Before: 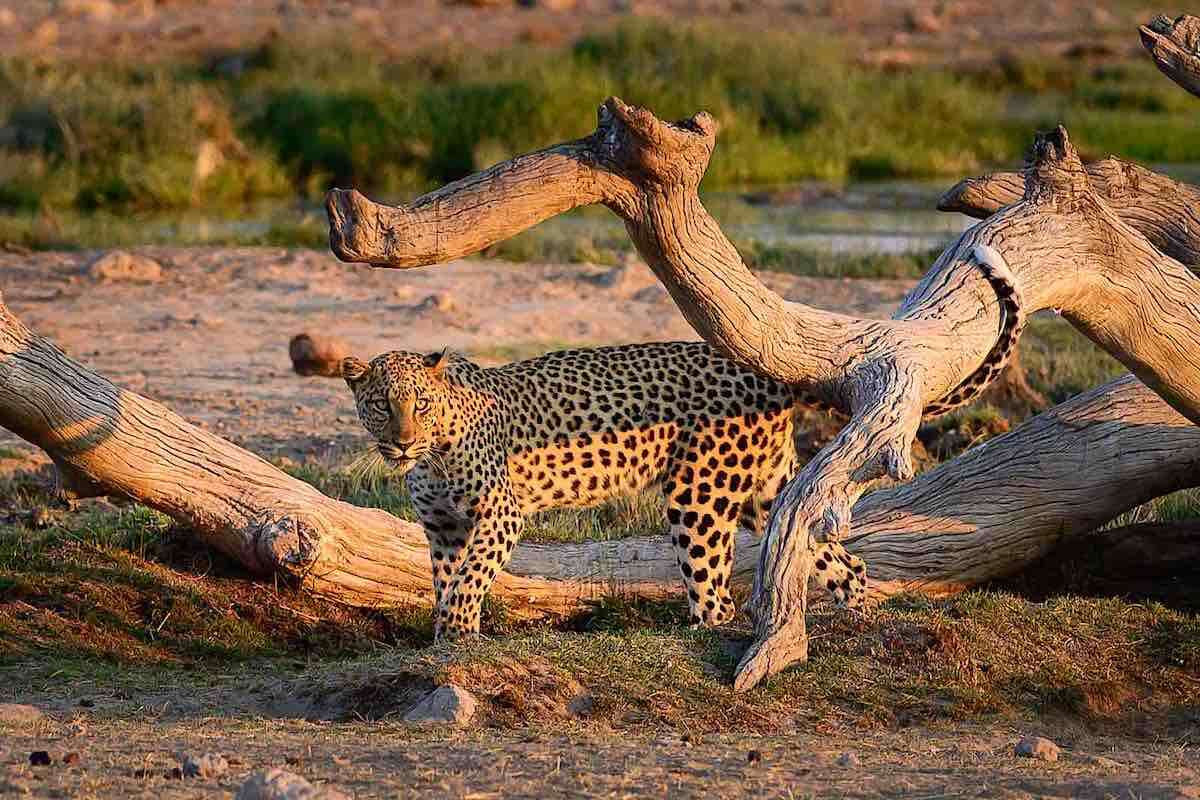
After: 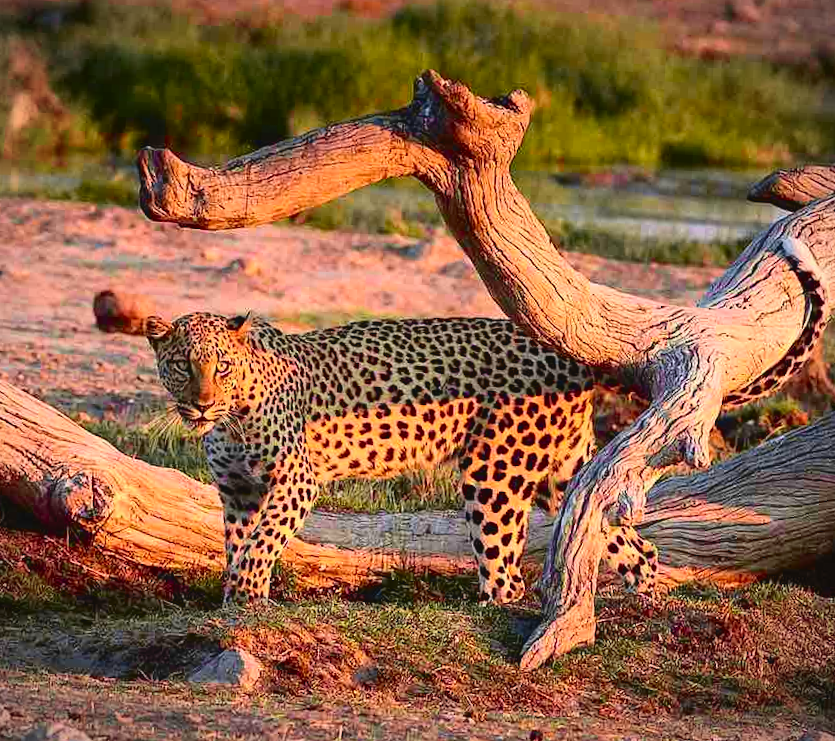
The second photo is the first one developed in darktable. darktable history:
tone curve: curves: ch0 [(0, 0.036) (0.119, 0.115) (0.466, 0.498) (0.715, 0.767) (0.817, 0.865) (1, 0.998)]; ch1 [(0, 0) (0.377, 0.416) (0.44, 0.461) (0.487, 0.49) (0.514, 0.517) (0.536, 0.577) (0.66, 0.724) (1, 1)]; ch2 [(0, 0) (0.38, 0.405) (0.463, 0.443) (0.492, 0.486) (0.526, 0.541) (0.578, 0.598) (0.653, 0.698) (1, 1)], color space Lab, independent channels, preserve colors none
crop and rotate: angle -3.01°, left 14.044%, top 0.024%, right 10.975%, bottom 0.041%
vignetting: fall-off start 91.21%
